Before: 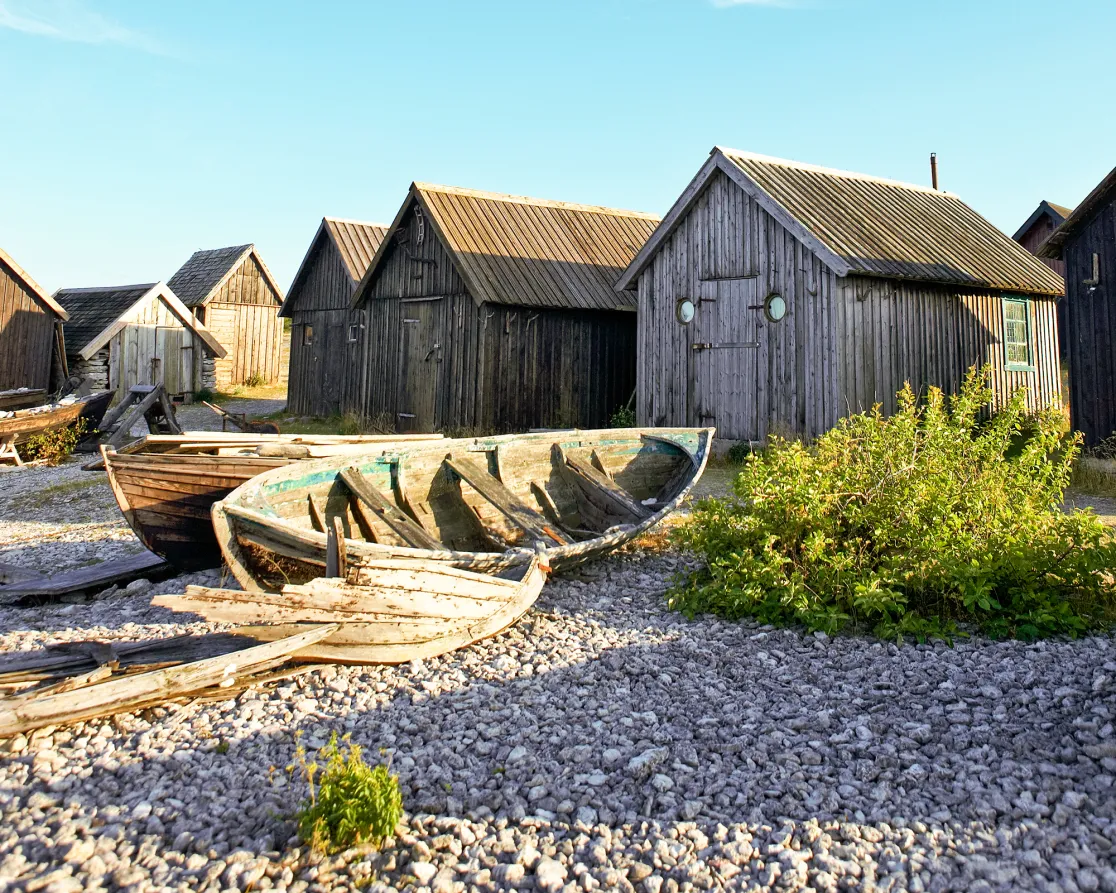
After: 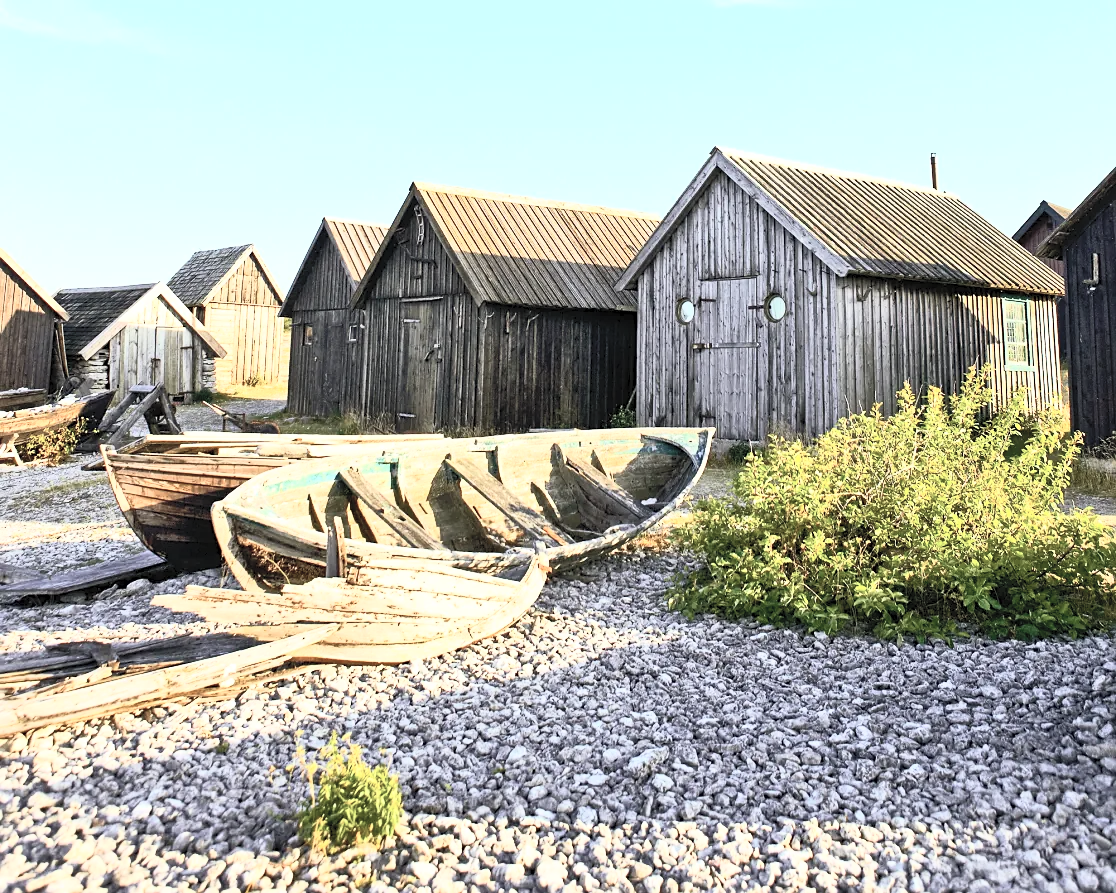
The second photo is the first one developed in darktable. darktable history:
contrast brightness saturation: contrast 0.435, brightness 0.555, saturation -0.203
sharpen: amount 0.202
